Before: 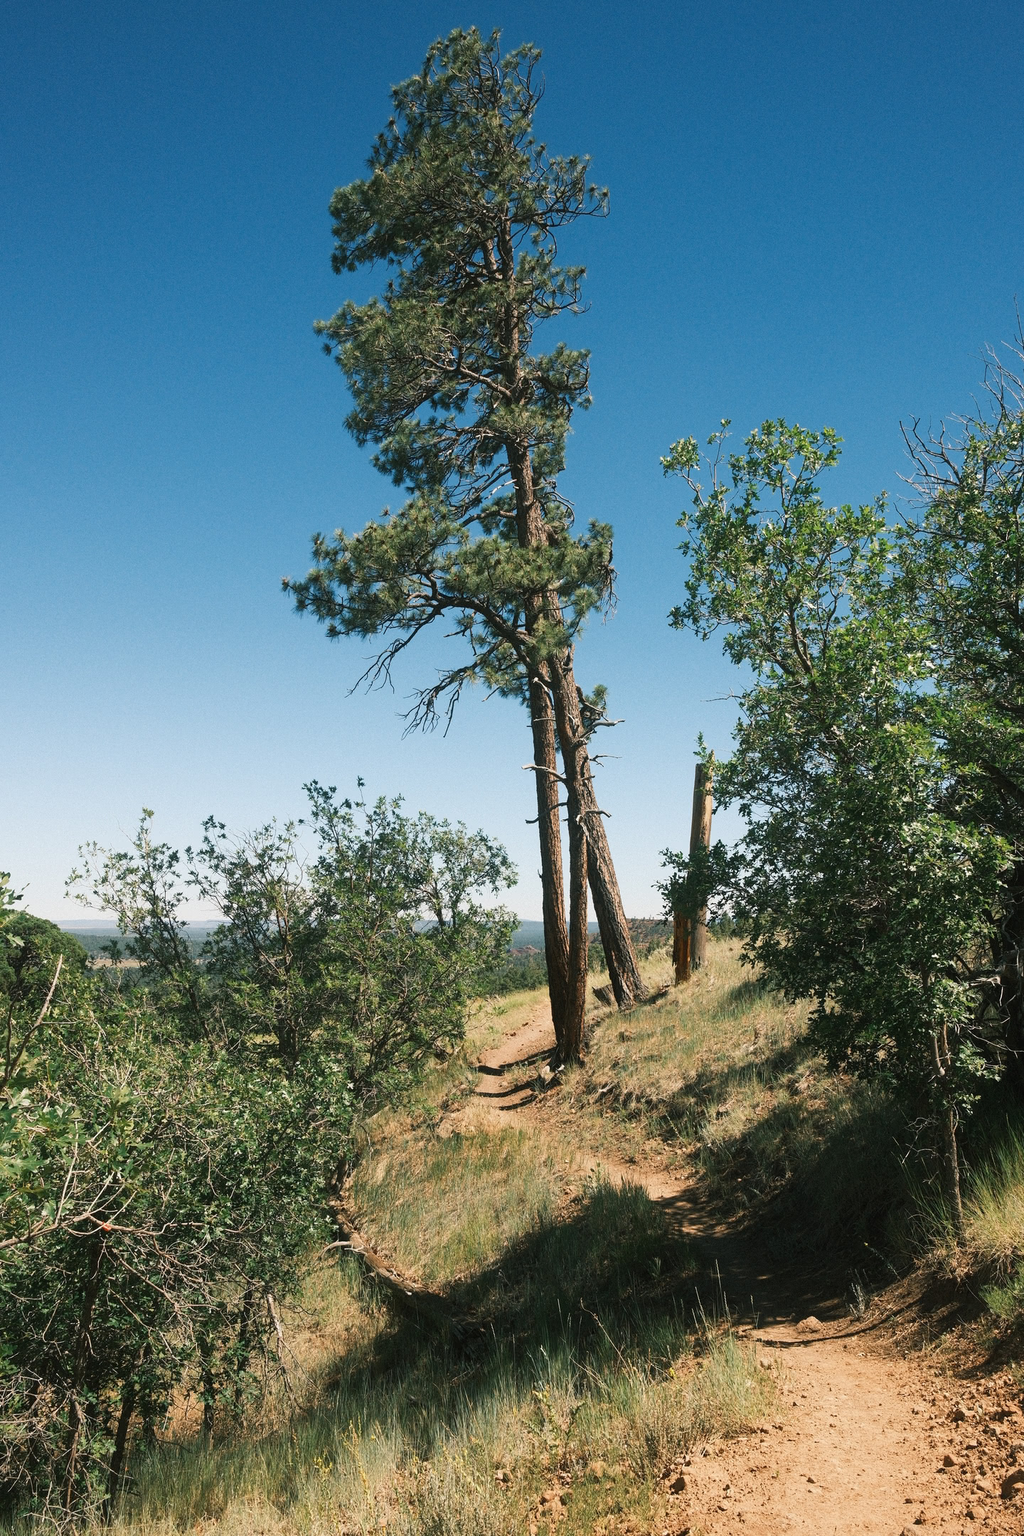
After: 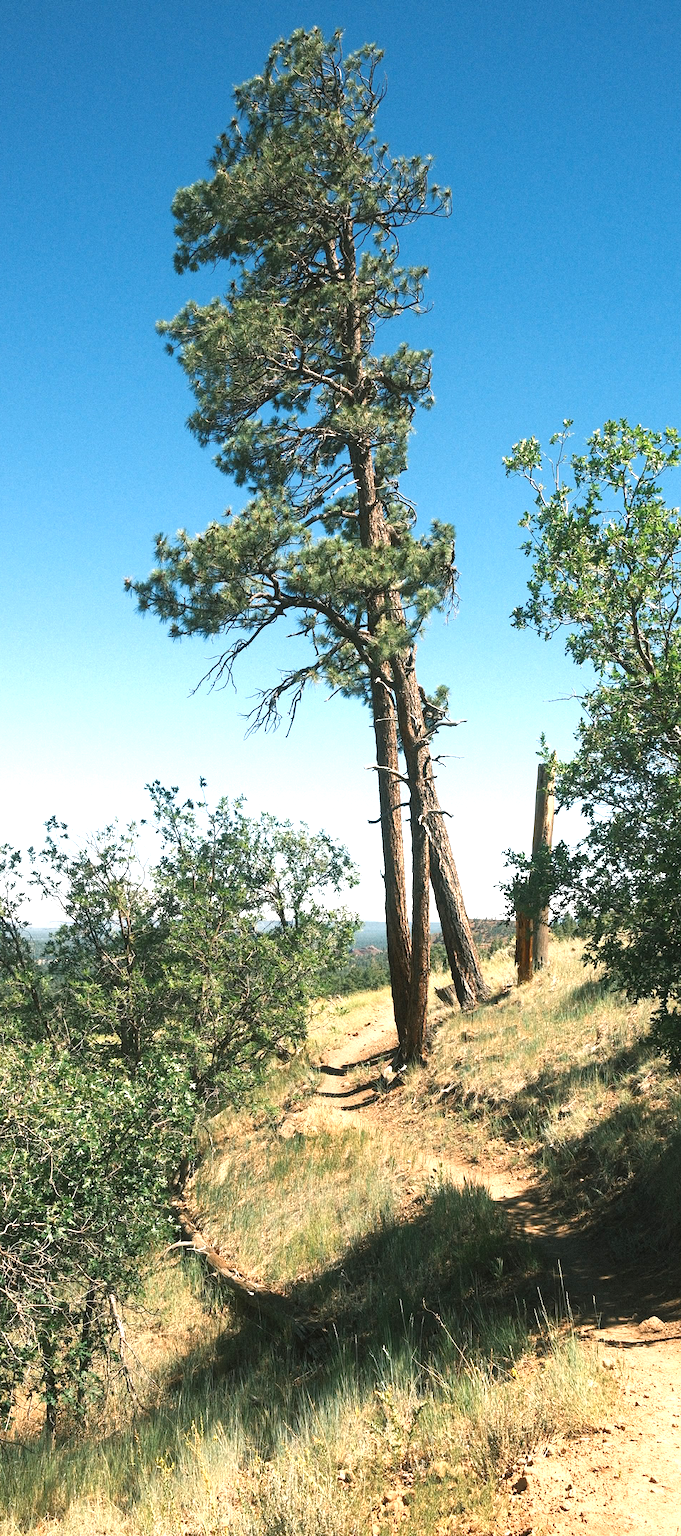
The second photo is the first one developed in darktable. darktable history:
contrast equalizer: y [[0.5 ×6], [0.5 ×6], [0.5, 0.5, 0.501, 0.545, 0.707, 0.863], [0 ×6], [0 ×6]]
crop: left 15.419%, right 17.914%
exposure: black level correction 0, exposure 0.9 EV, compensate highlight preservation false
